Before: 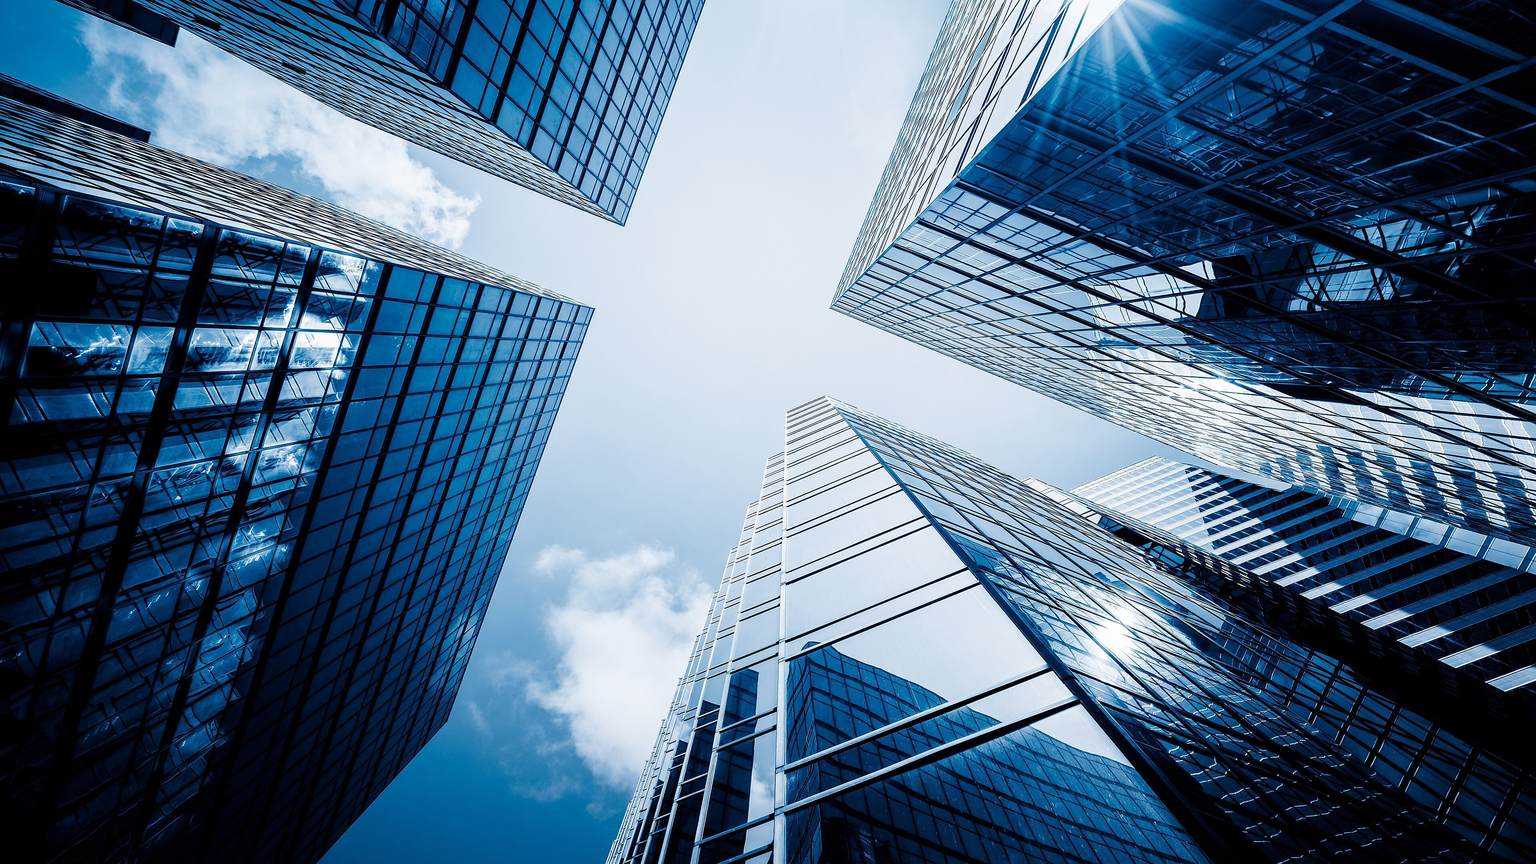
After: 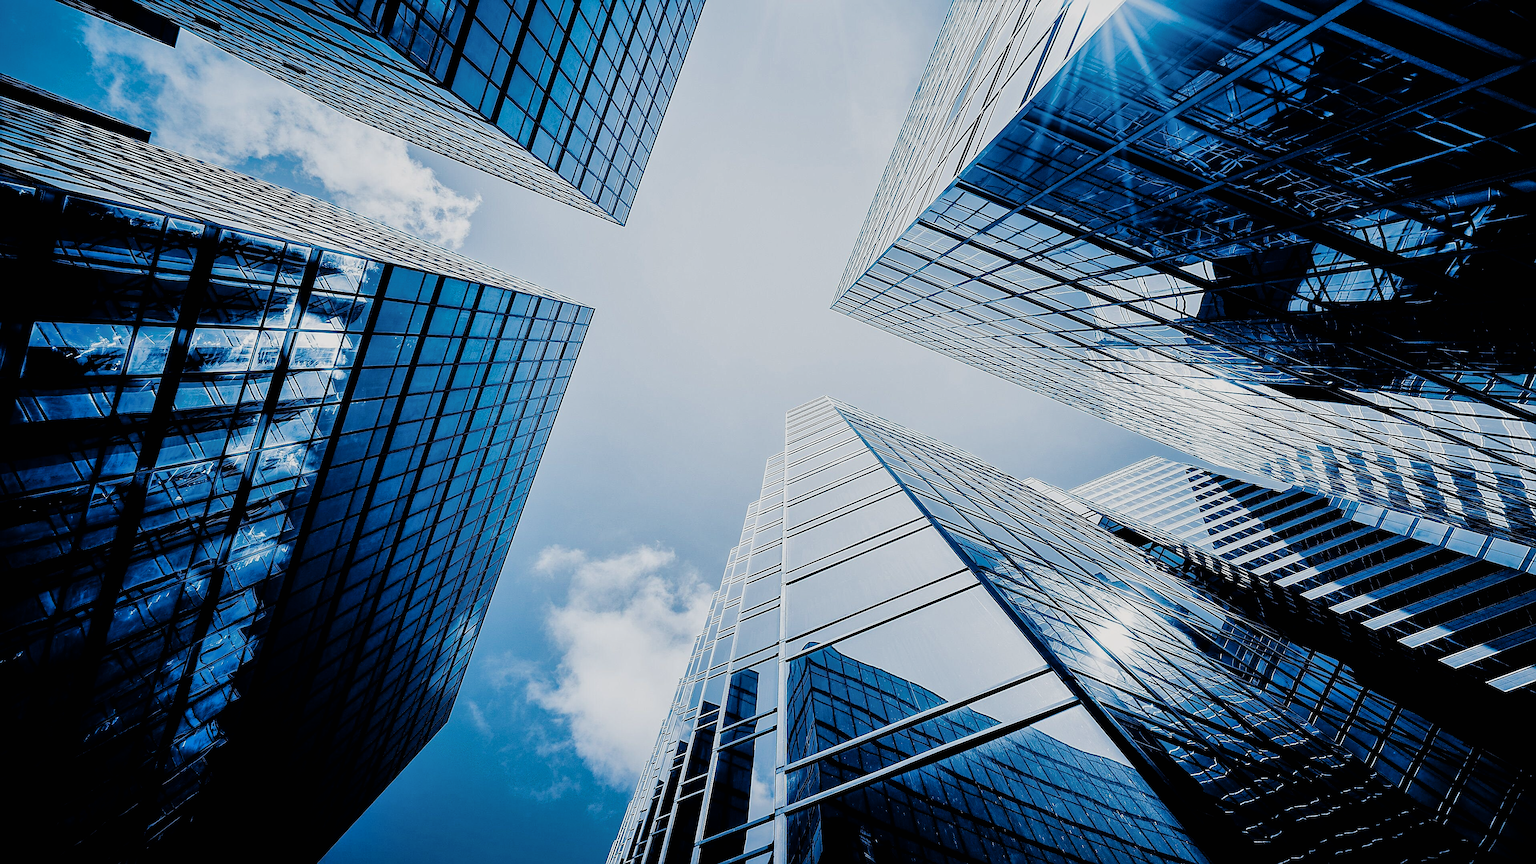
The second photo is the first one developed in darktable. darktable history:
filmic rgb: black relative exposure -5 EV, white relative exposure 3.5 EV, hardness 3.19, contrast 1.2, highlights saturation mix -50%
sharpen: on, module defaults
shadows and highlights: on, module defaults
haze removal: strength 0.29, distance 0.25, compatibility mode true, adaptive false
